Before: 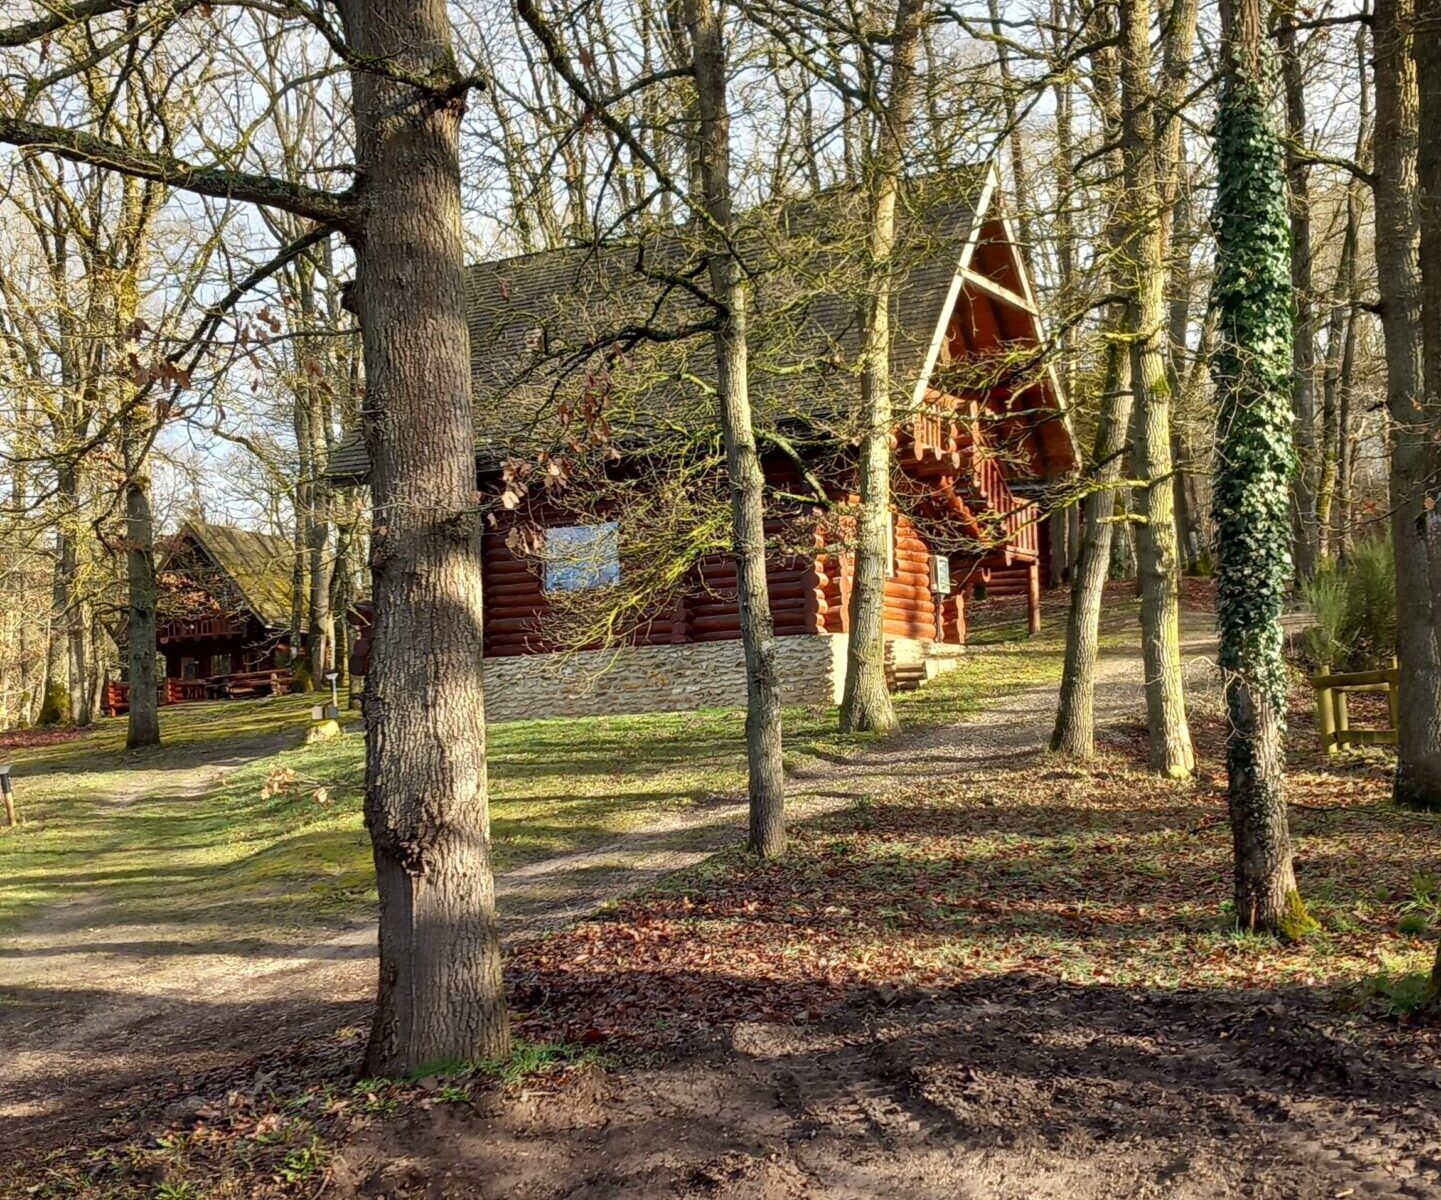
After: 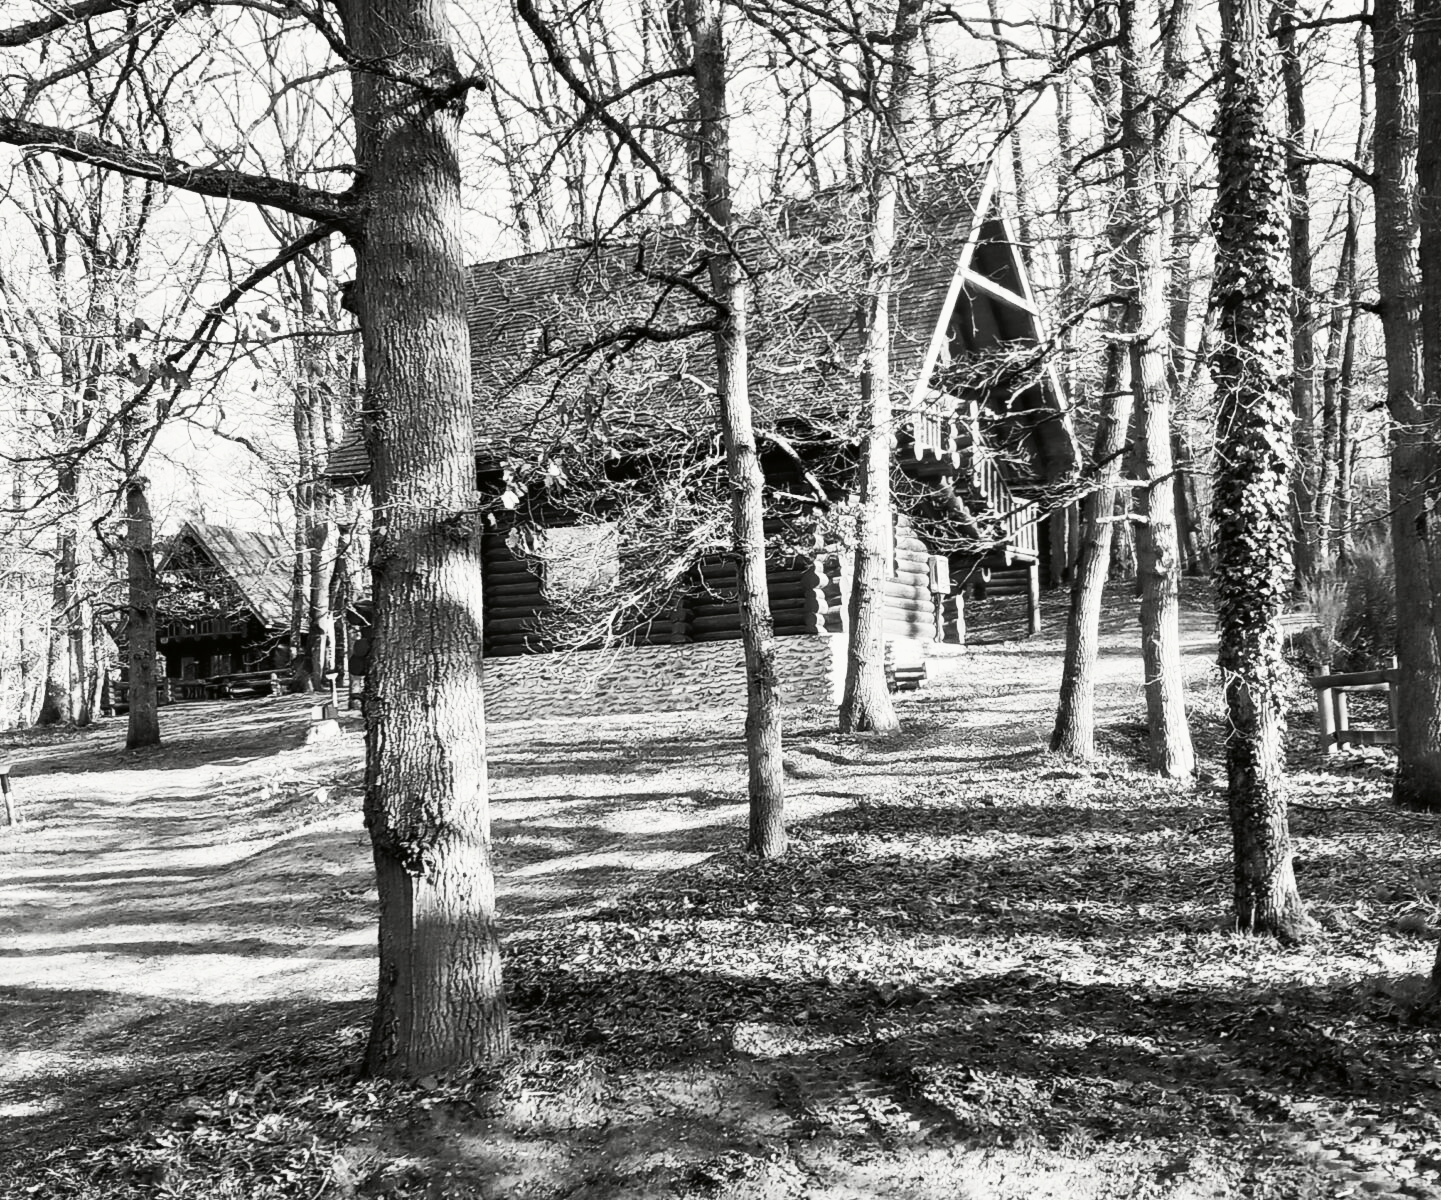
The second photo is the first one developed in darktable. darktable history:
contrast brightness saturation: contrast 0.53, brightness 0.47, saturation -1
tone curve: curves: ch0 [(0, 0) (0.059, 0.027) (0.162, 0.125) (0.304, 0.279) (0.547, 0.532) (0.828, 0.815) (1, 0.983)]; ch1 [(0, 0) (0.23, 0.166) (0.34, 0.298) (0.371, 0.334) (0.435, 0.408) (0.477, 0.469) (0.499, 0.498) (0.529, 0.544) (0.559, 0.587) (0.743, 0.798) (1, 1)]; ch2 [(0, 0) (0.431, 0.414) (0.498, 0.503) (0.524, 0.531) (0.568, 0.567) (0.6, 0.597) (0.643, 0.631) (0.74, 0.721) (1, 1)], color space Lab, independent channels, preserve colors none
